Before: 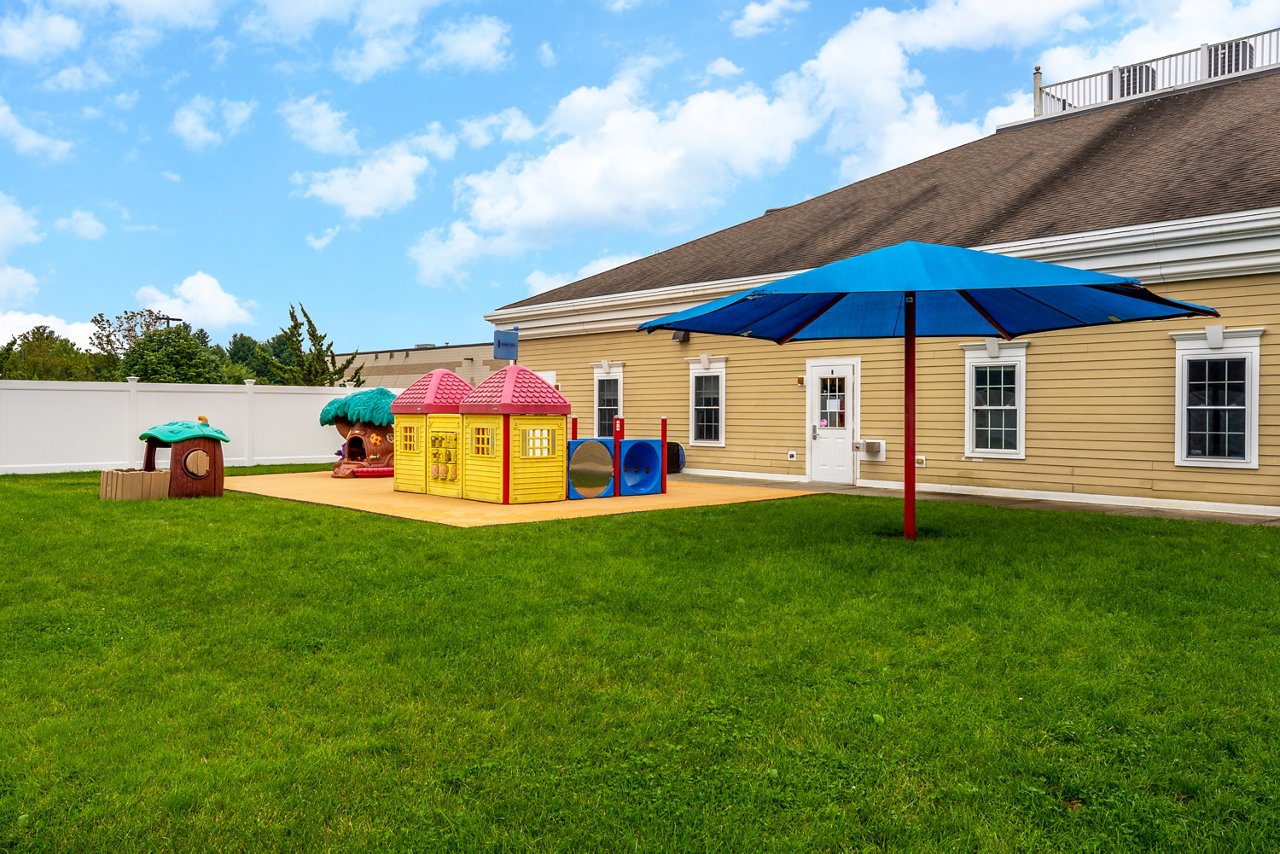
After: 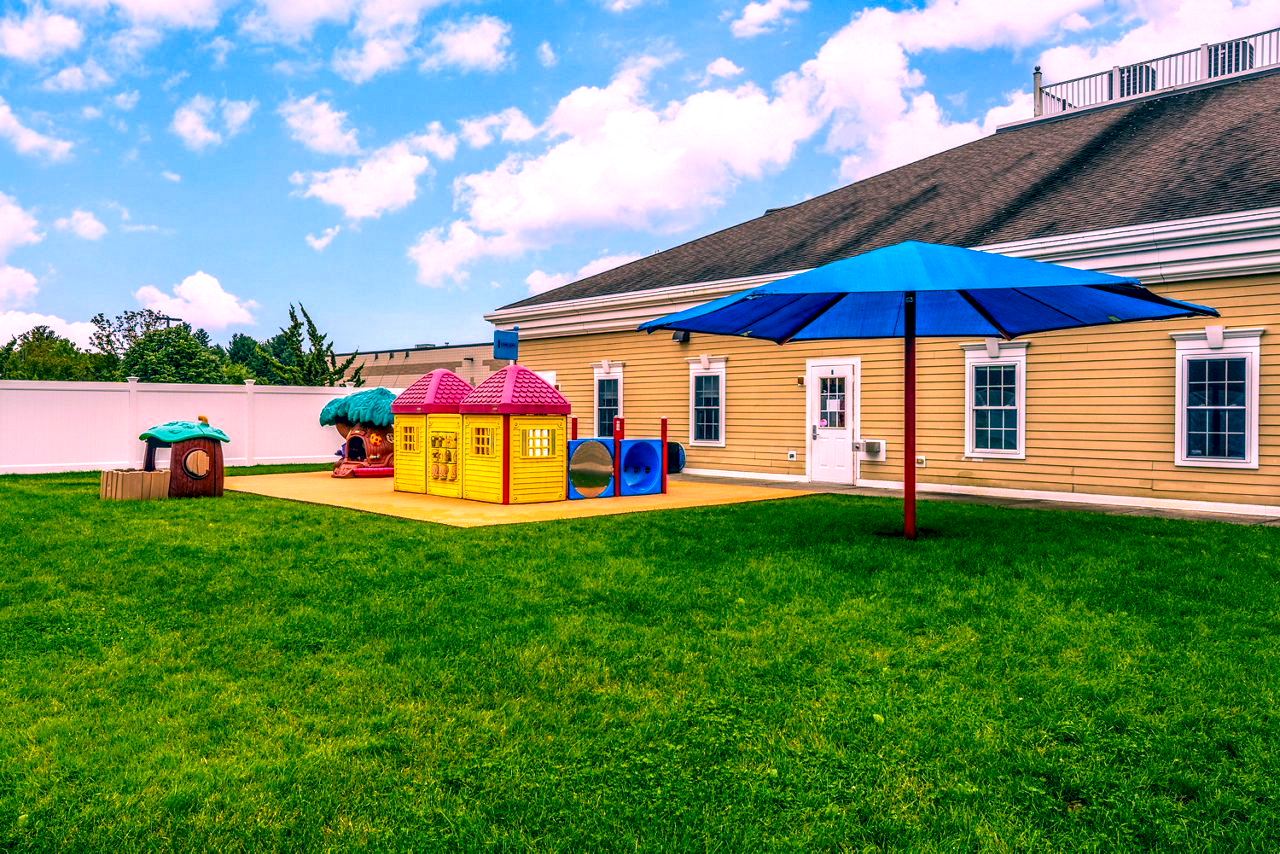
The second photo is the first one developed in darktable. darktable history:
local contrast: highlights 12%, shadows 38%, detail 183%, midtone range 0.471
color correction: highlights a* 17.03, highlights b* 0.205, shadows a* -15.38, shadows b* -14.56, saturation 1.5
